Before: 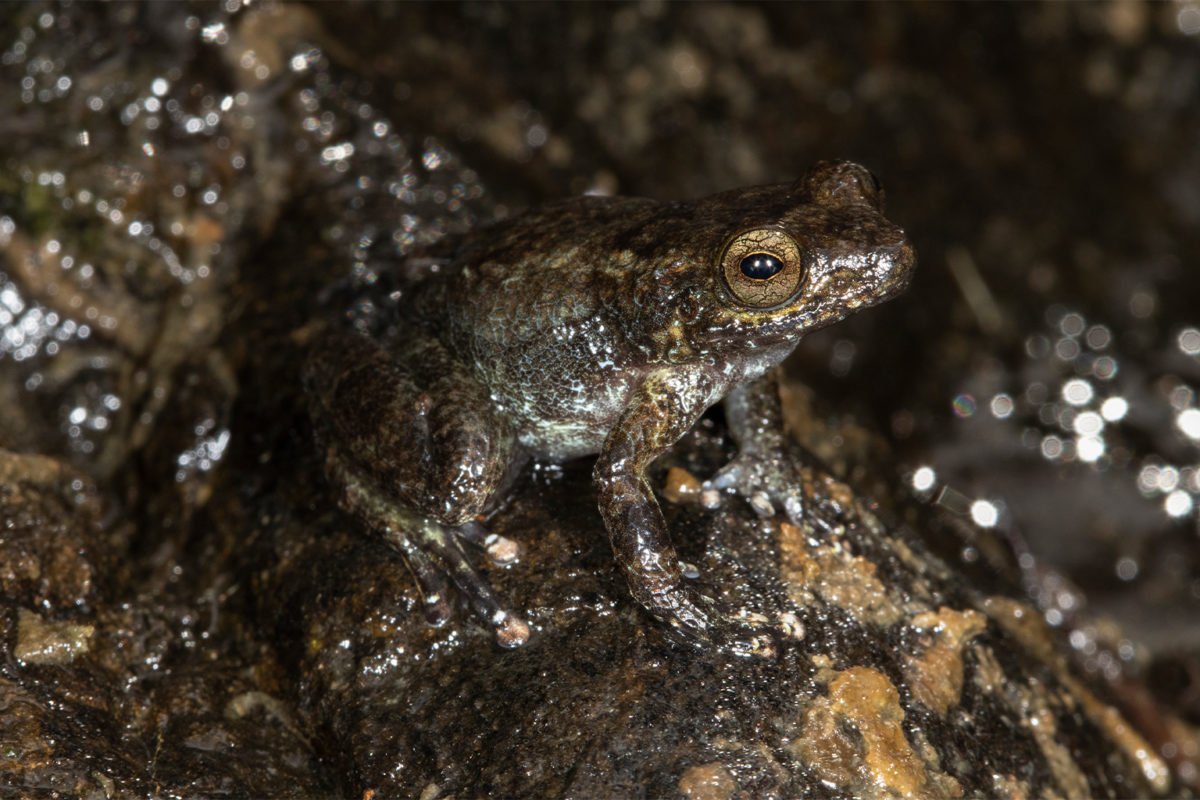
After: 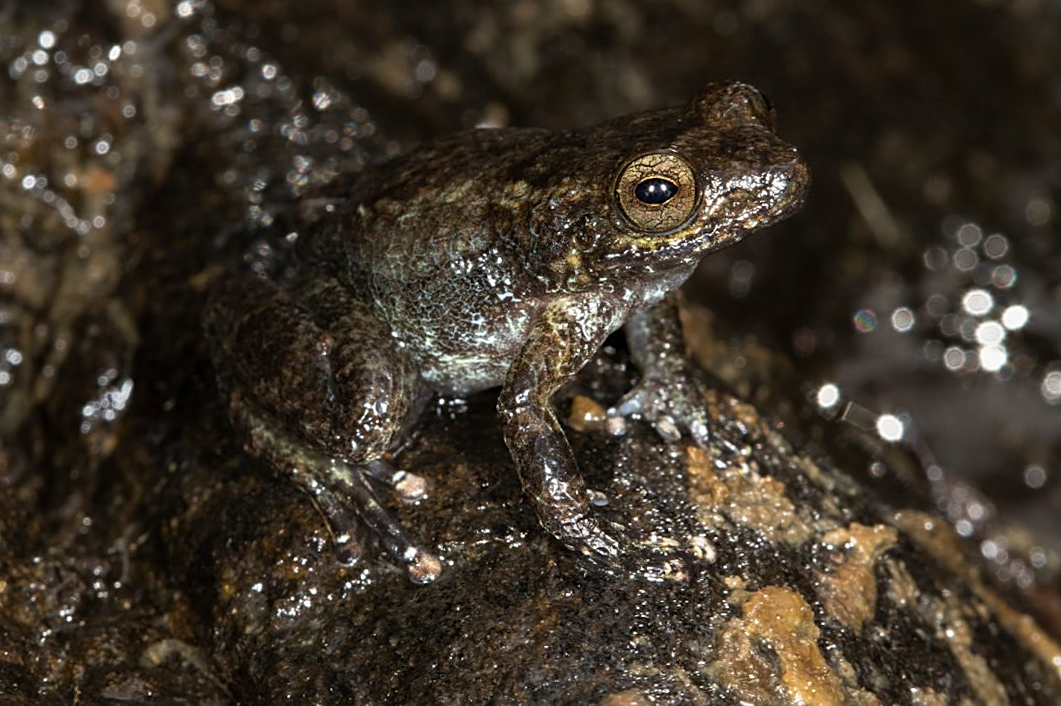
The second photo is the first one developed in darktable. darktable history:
crop and rotate: angle 2.64°, left 5.489%, top 5.721%
sharpen: on, module defaults
